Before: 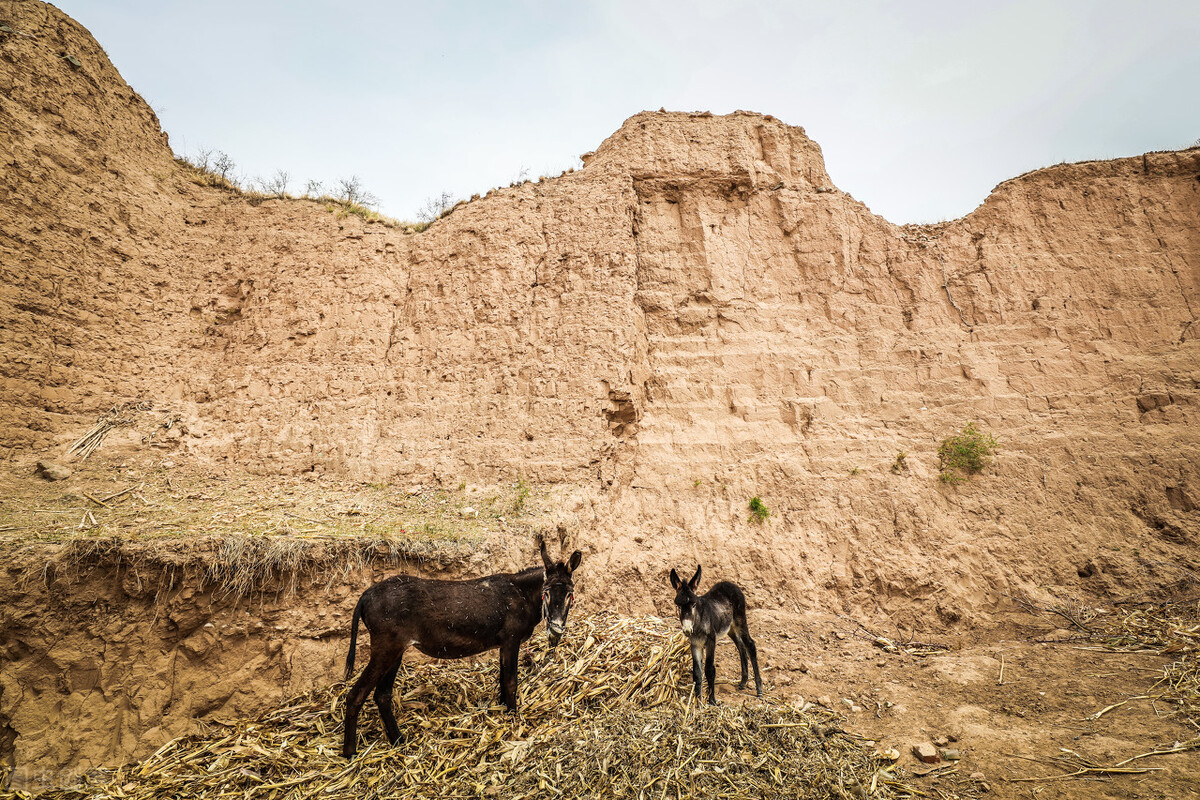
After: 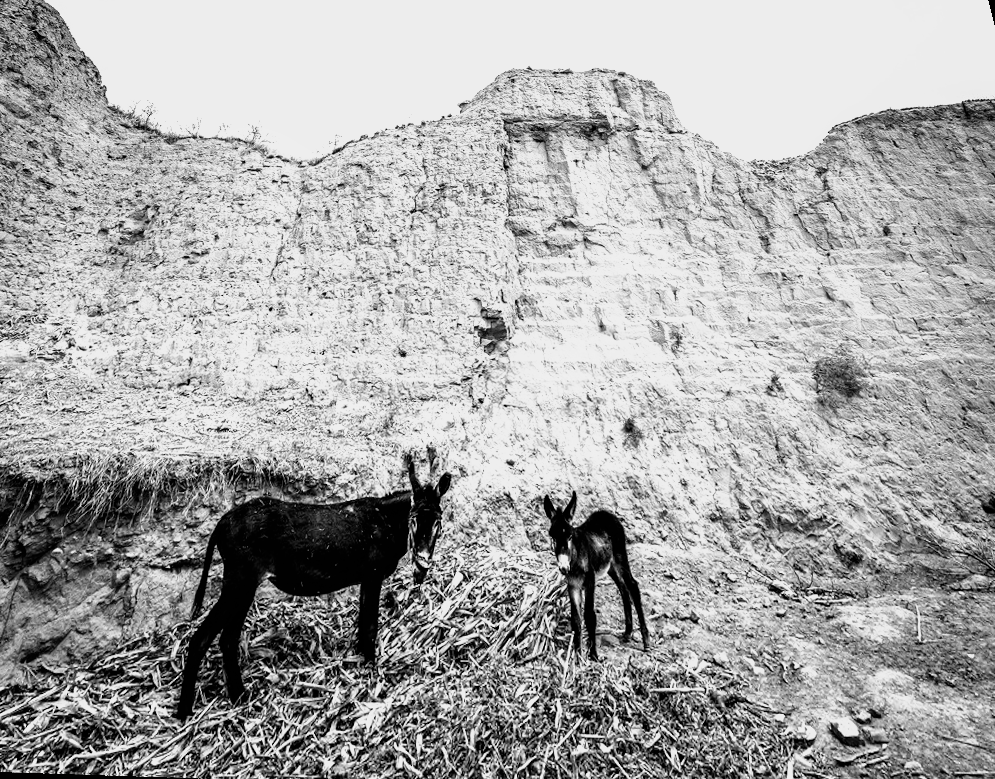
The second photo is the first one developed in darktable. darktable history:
filmic rgb: black relative exposure -8.2 EV, white relative exposure 2.2 EV, threshold 3 EV, hardness 7.11, latitude 85.74%, contrast 1.696, highlights saturation mix -4%, shadows ↔ highlights balance -2.69%, preserve chrominance no, color science v5 (2021), contrast in shadows safe, contrast in highlights safe, enable highlight reconstruction true
rotate and perspective: rotation 0.72°, lens shift (vertical) -0.352, lens shift (horizontal) -0.051, crop left 0.152, crop right 0.859, crop top 0.019, crop bottom 0.964
monochrome: a -92.57, b 58.91
